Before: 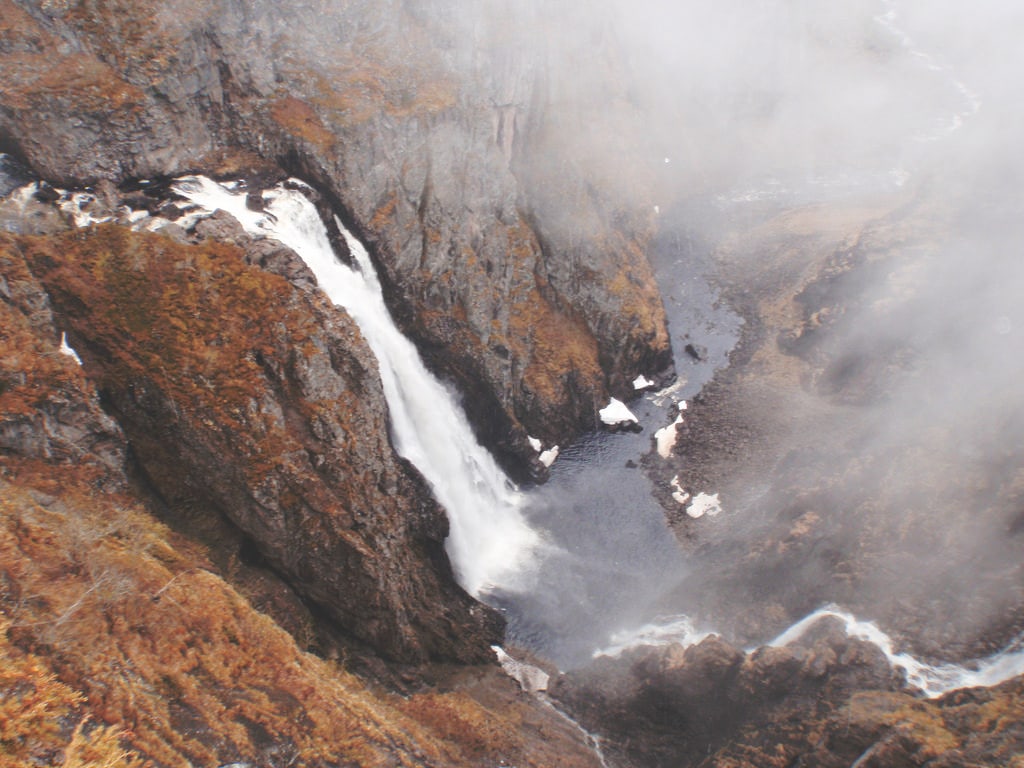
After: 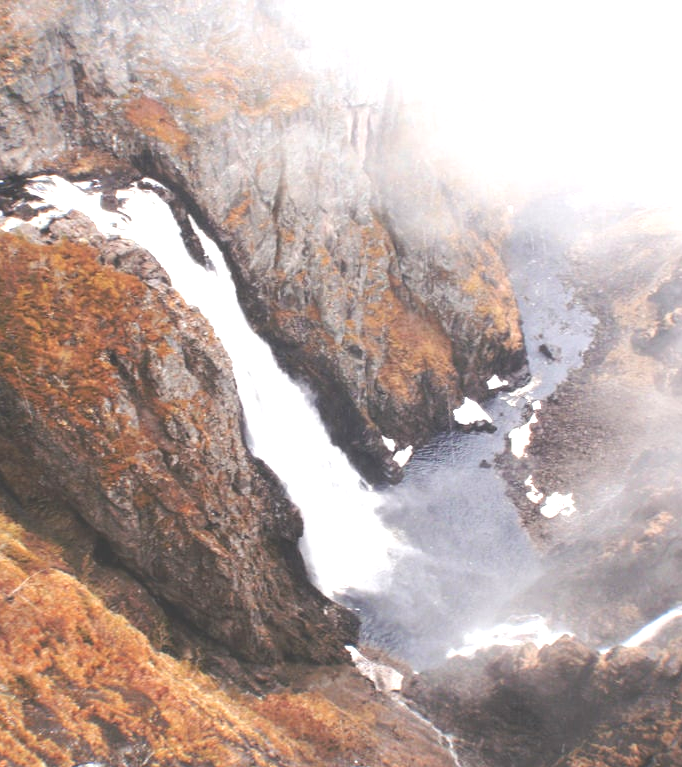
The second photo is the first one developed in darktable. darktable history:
crop and rotate: left 14.292%, right 19.041%
exposure: black level correction 0, exposure 0.9 EV, compensate highlight preservation false
